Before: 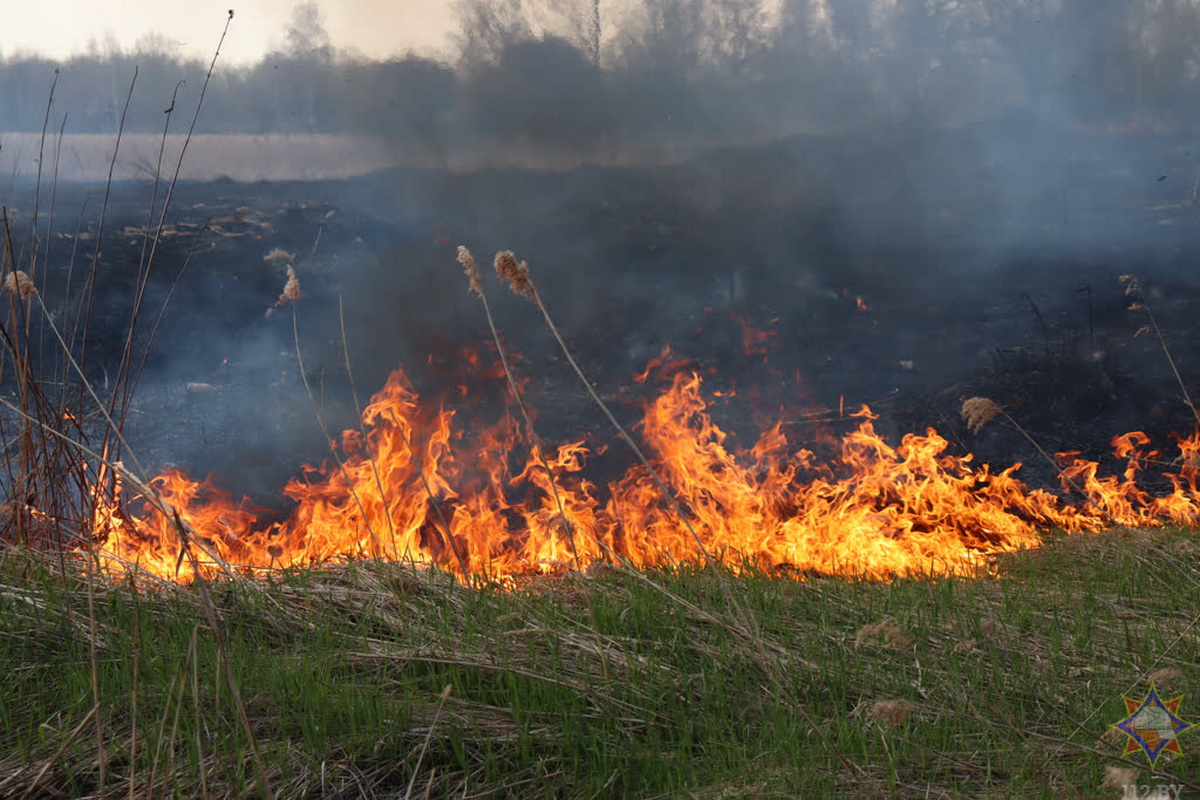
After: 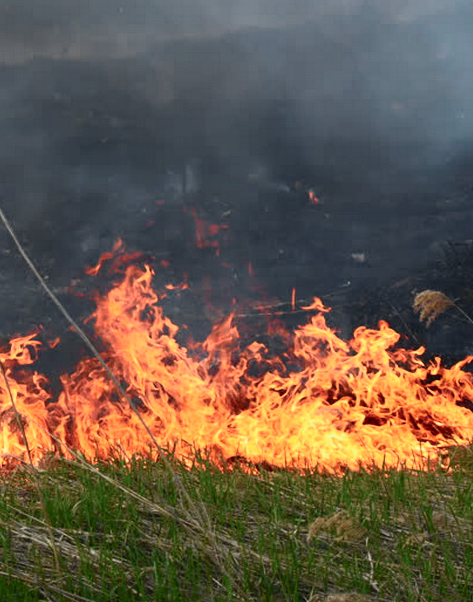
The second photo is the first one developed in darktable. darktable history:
crop: left 45.721%, top 13.393%, right 14.118%, bottom 10.01%
tone curve: curves: ch0 [(0, 0.013) (0.104, 0.103) (0.258, 0.267) (0.448, 0.489) (0.709, 0.794) (0.895, 0.915) (0.994, 0.971)]; ch1 [(0, 0) (0.335, 0.298) (0.446, 0.416) (0.488, 0.488) (0.515, 0.504) (0.581, 0.615) (0.635, 0.661) (1, 1)]; ch2 [(0, 0) (0.314, 0.306) (0.436, 0.447) (0.502, 0.5) (0.538, 0.541) (0.568, 0.603) (0.641, 0.635) (0.717, 0.701) (1, 1)], color space Lab, independent channels, preserve colors none
contrast brightness saturation: contrast 0.1, brightness 0.02, saturation 0.02
